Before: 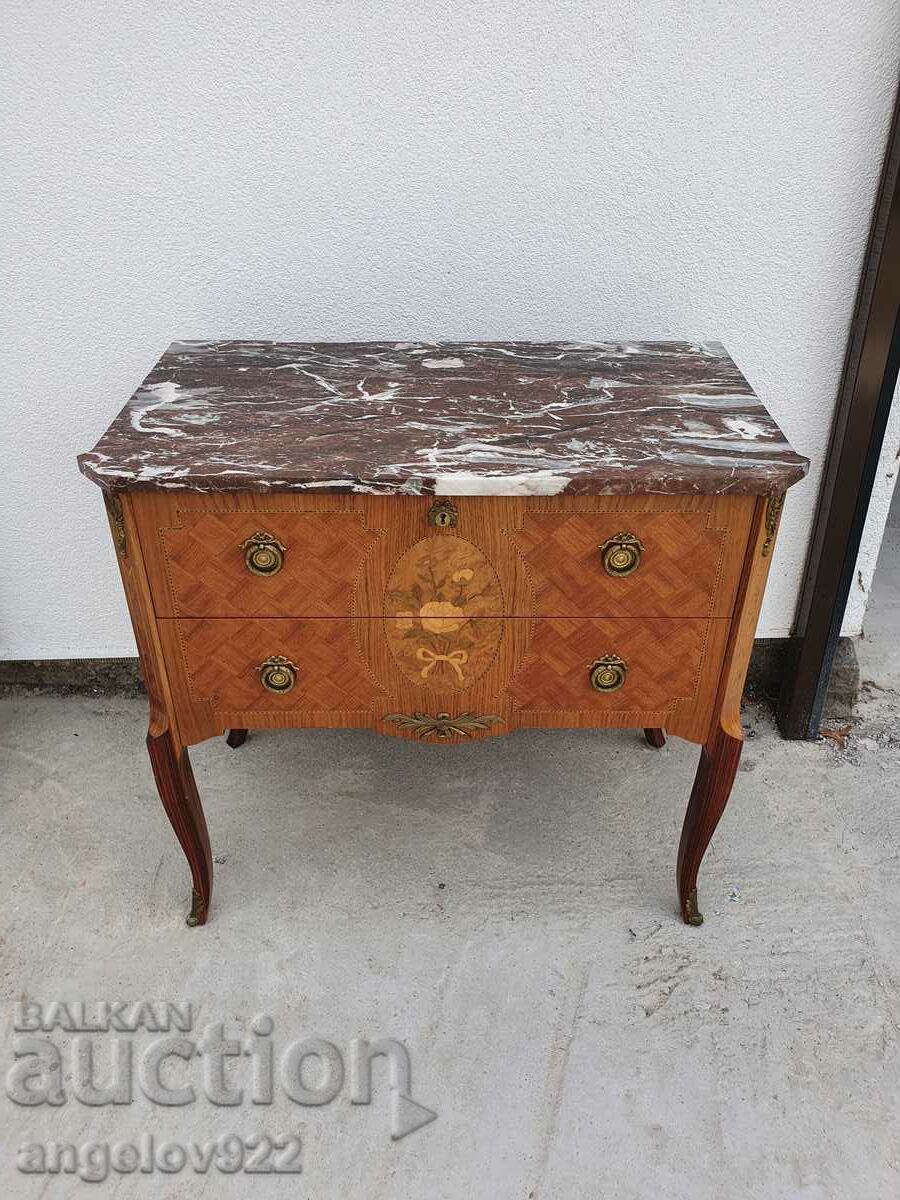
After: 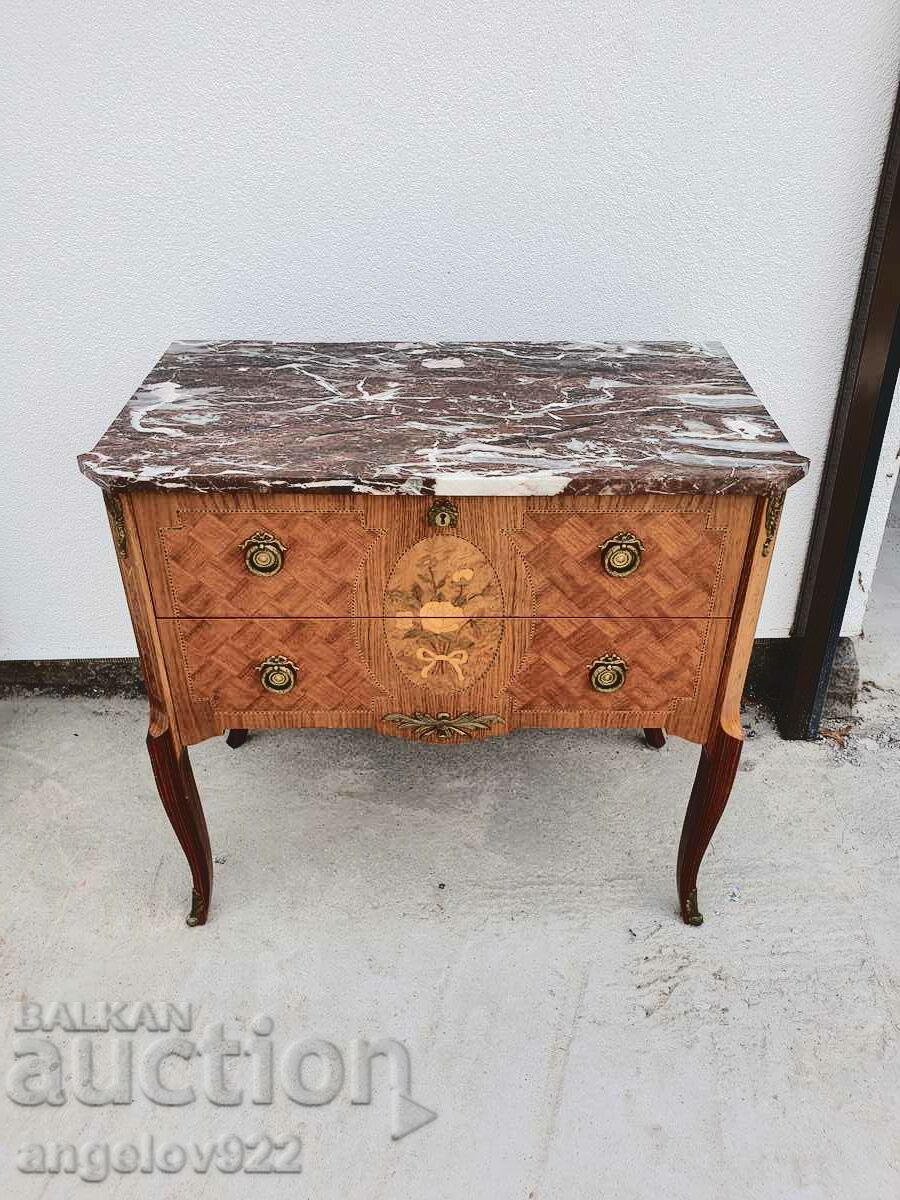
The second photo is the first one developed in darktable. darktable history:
local contrast: mode bilateral grid, contrast 20, coarseness 49, detail 120%, midtone range 0.2
tone curve: curves: ch0 [(0, 0) (0.003, 0.079) (0.011, 0.083) (0.025, 0.088) (0.044, 0.095) (0.069, 0.106) (0.1, 0.115) (0.136, 0.127) (0.177, 0.152) (0.224, 0.198) (0.277, 0.263) (0.335, 0.371) (0.399, 0.483) (0.468, 0.582) (0.543, 0.664) (0.623, 0.726) (0.709, 0.793) (0.801, 0.842) (0.898, 0.896) (1, 1)], color space Lab, independent channels, preserve colors none
